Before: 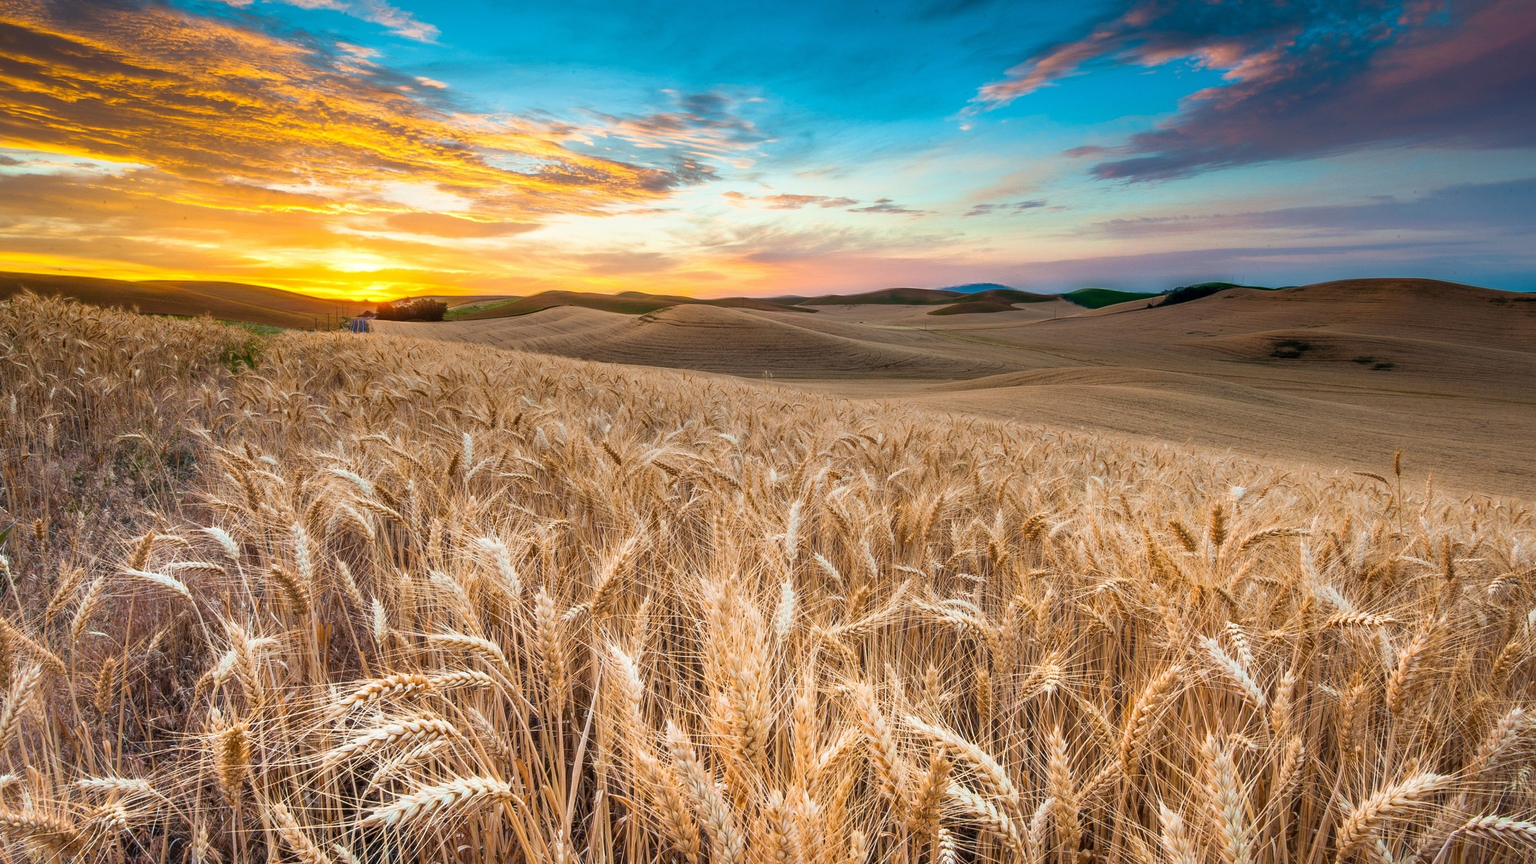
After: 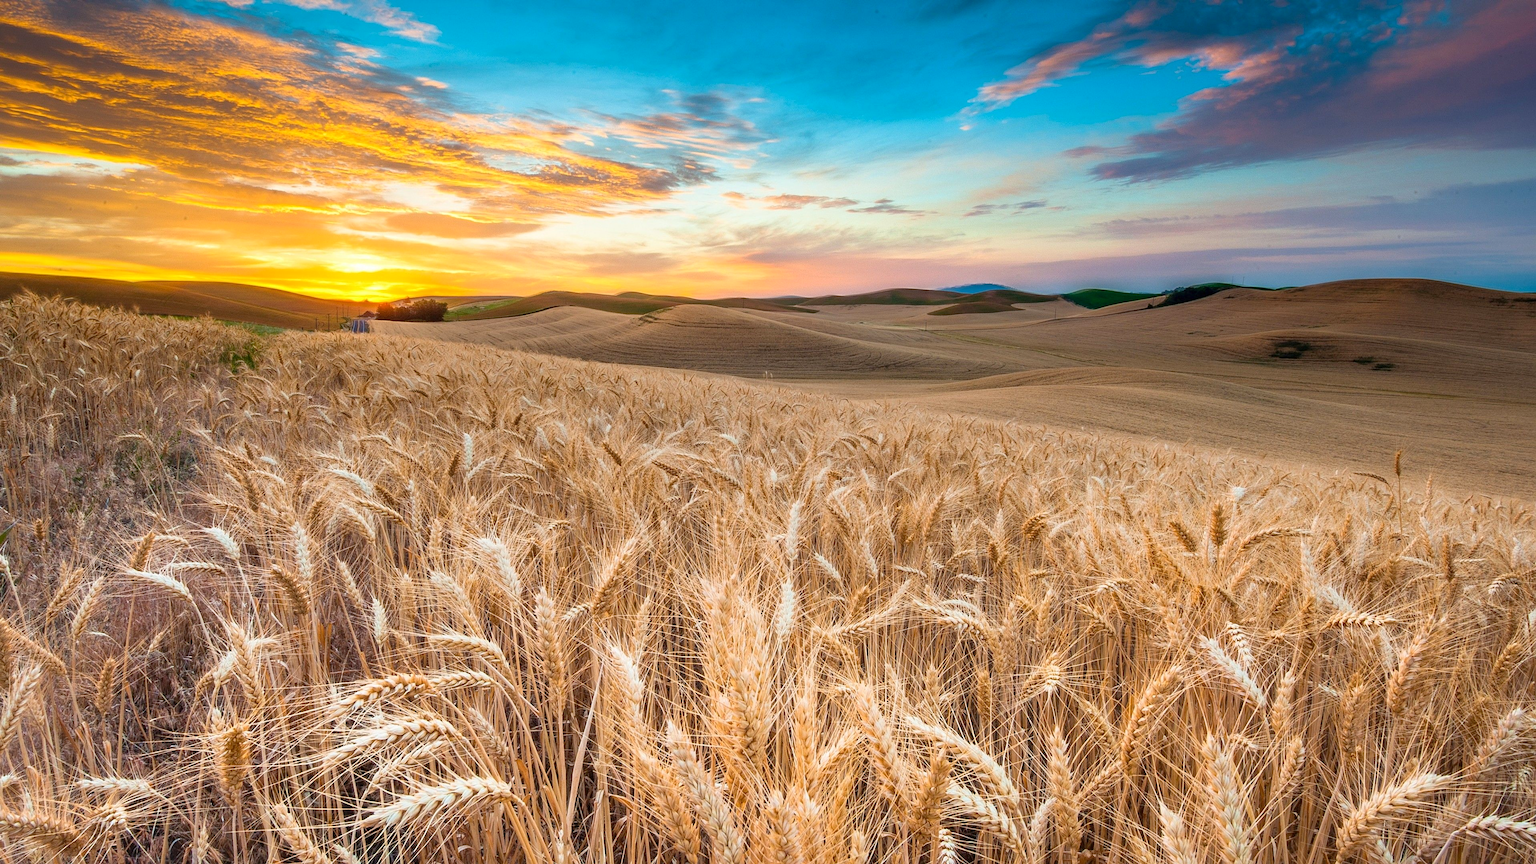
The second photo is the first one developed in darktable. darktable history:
levels: levels [0, 0.478, 1]
sharpen: amount 0.209
